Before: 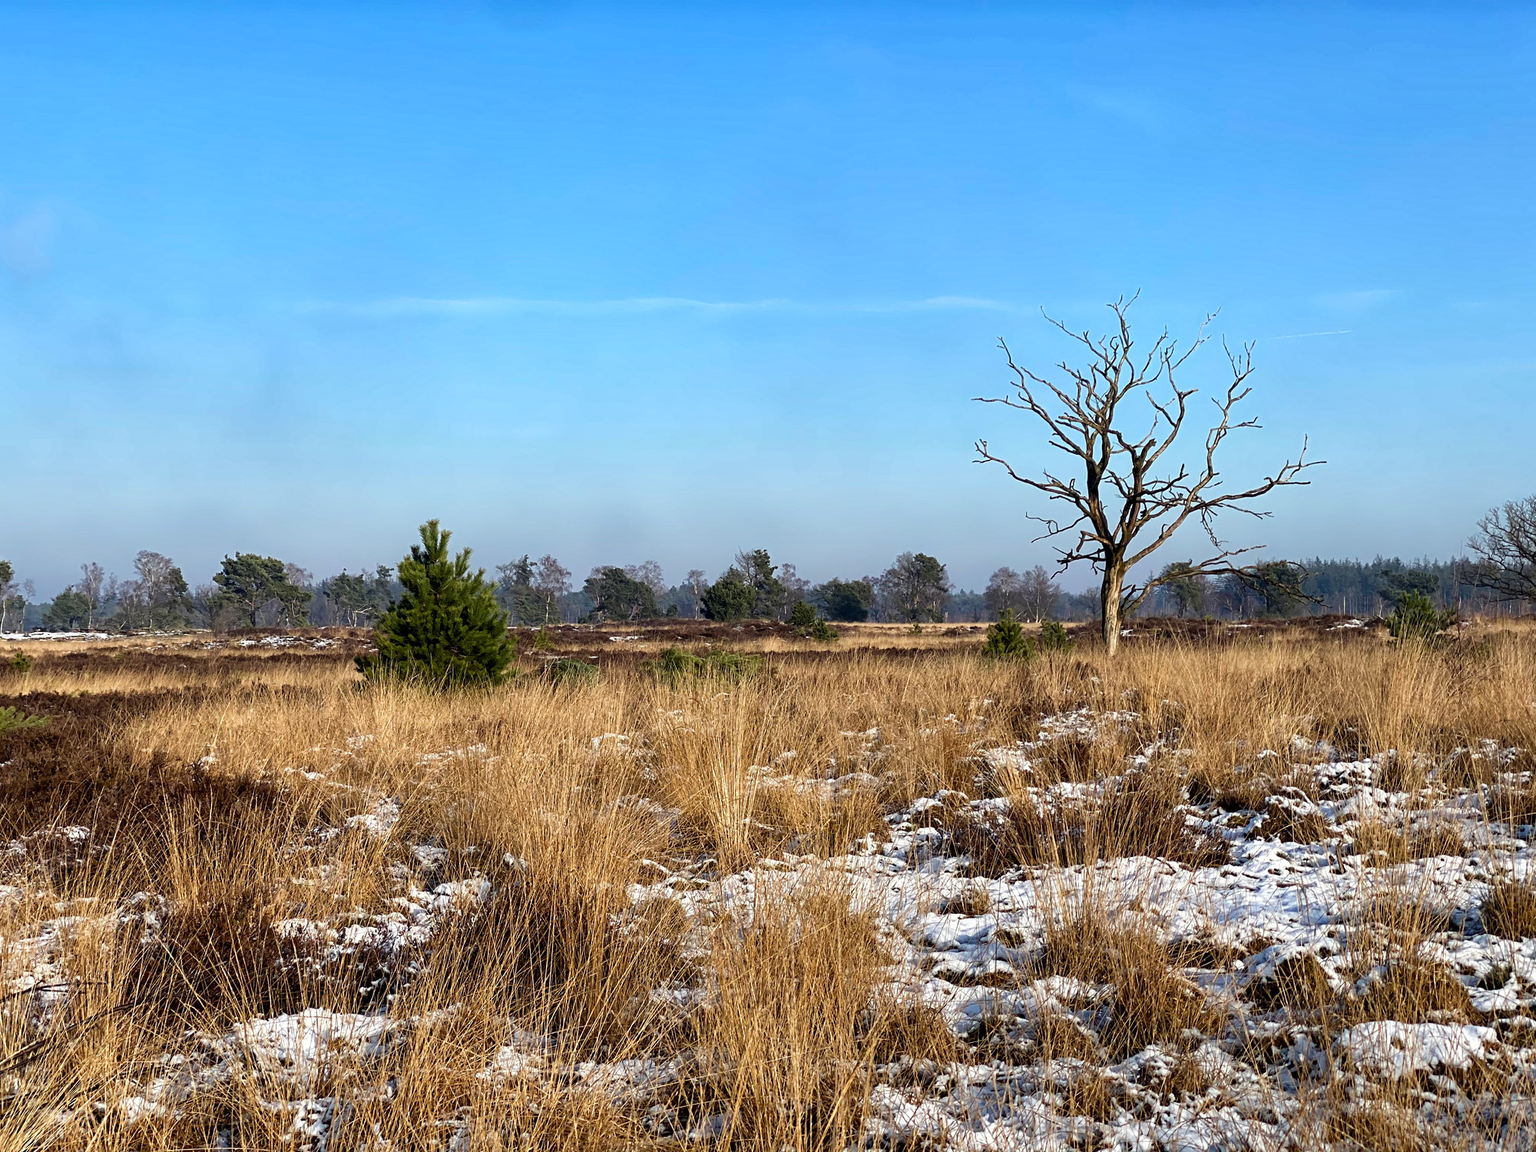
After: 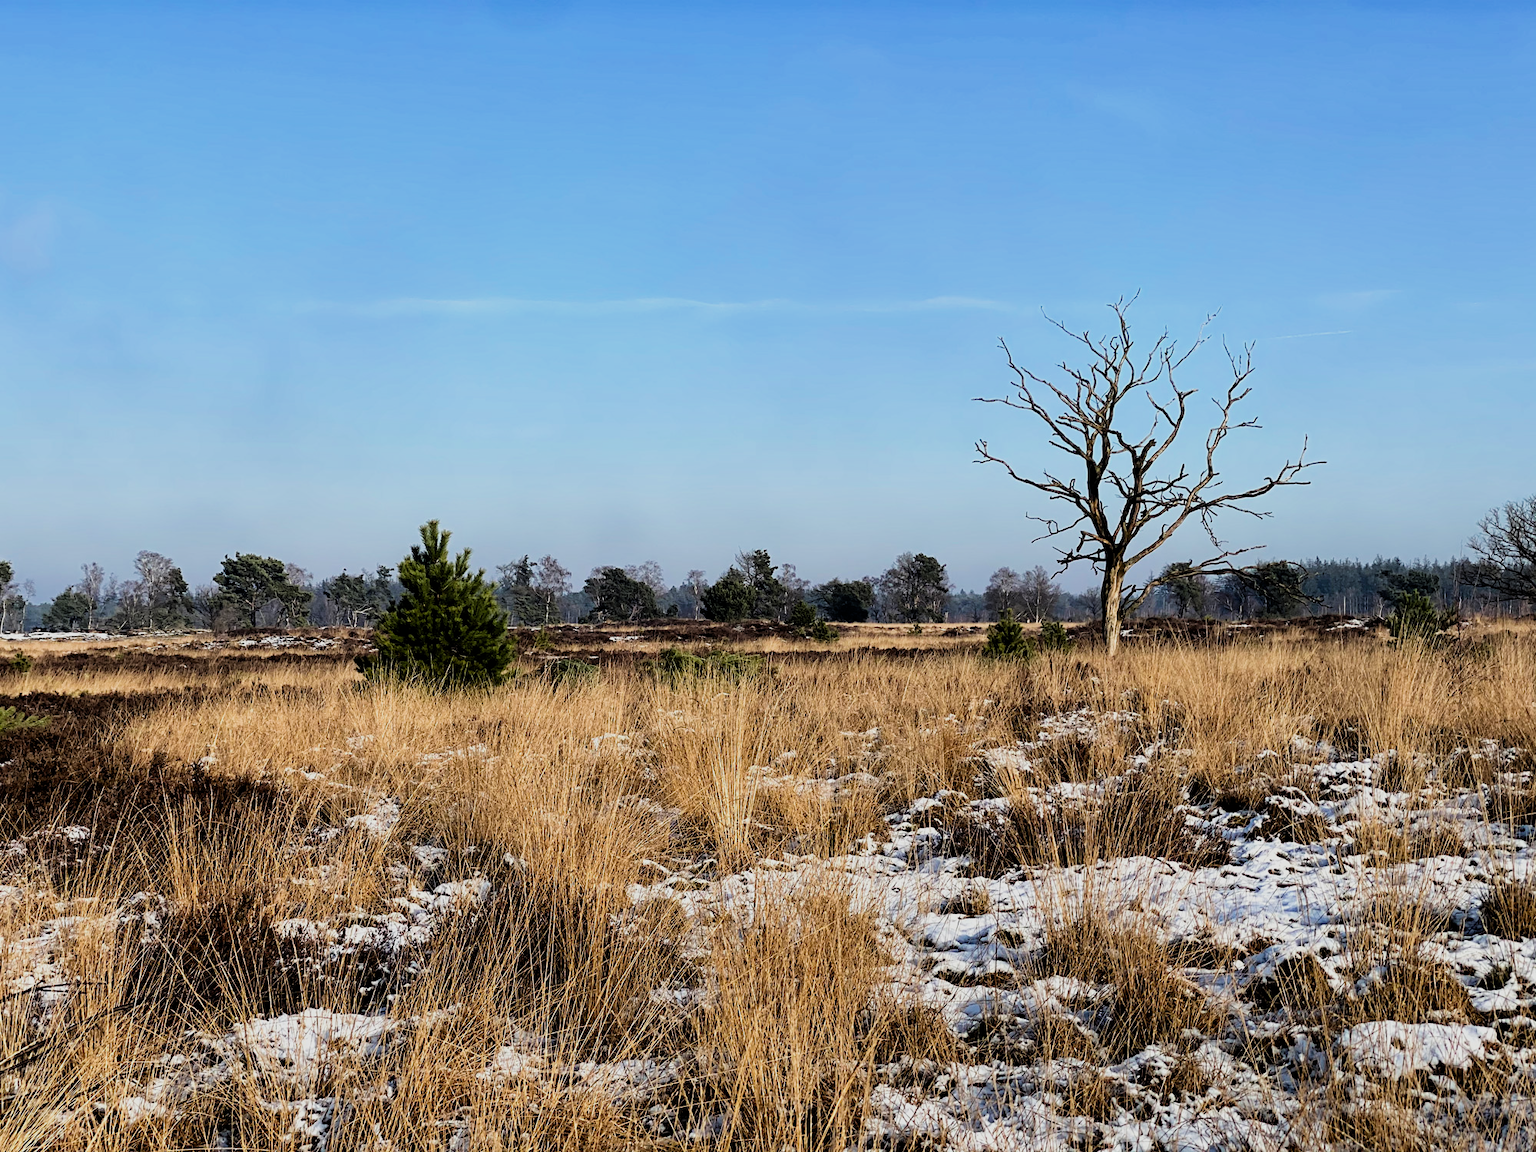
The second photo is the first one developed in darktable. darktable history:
filmic rgb: black relative exposure -7.49 EV, white relative exposure 4.99 EV, hardness 3.31, contrast 1.301
